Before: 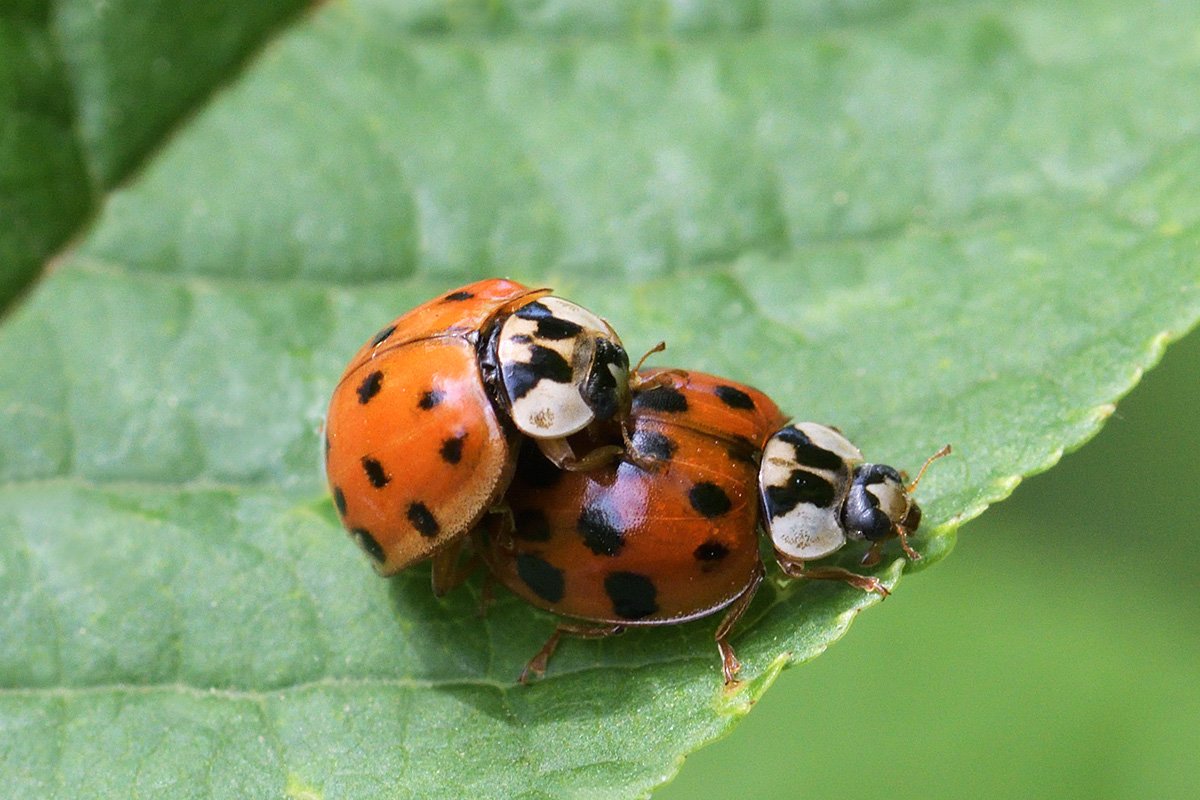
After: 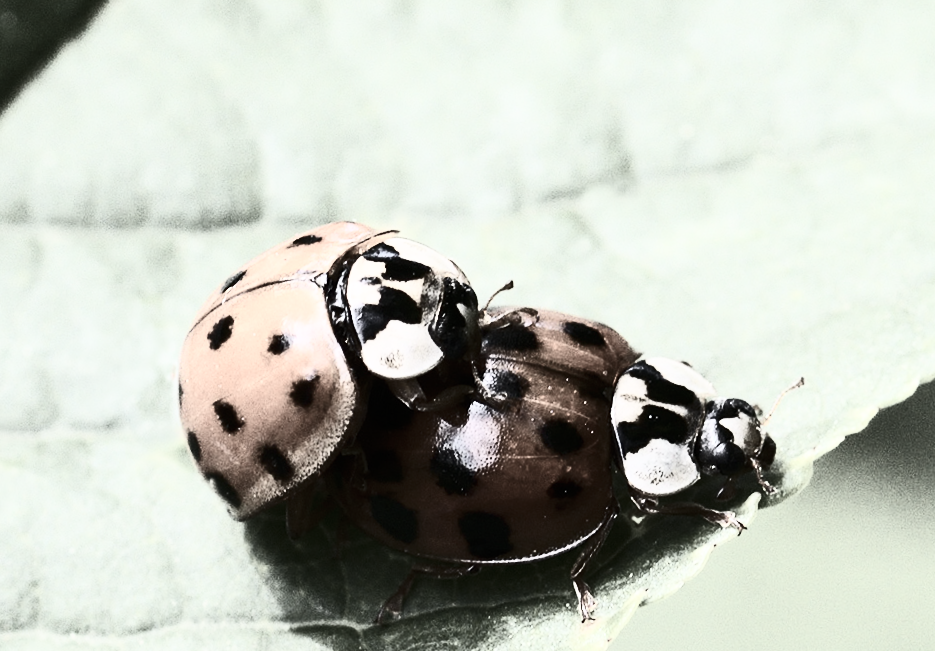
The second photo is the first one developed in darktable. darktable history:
rotate and perspective: rotation -1.32°, lens shift (horizontal) -0.031, crop left 0.015, crop right 0.985, crop top 0.047, crop bottom 0.982
contrast brightness saturation: contrast 0.93, brightness 0.2
color correction: saturation 0.2
crop: left 11.225%, top 5.381%, right 9.565%, bottom 10.314%
